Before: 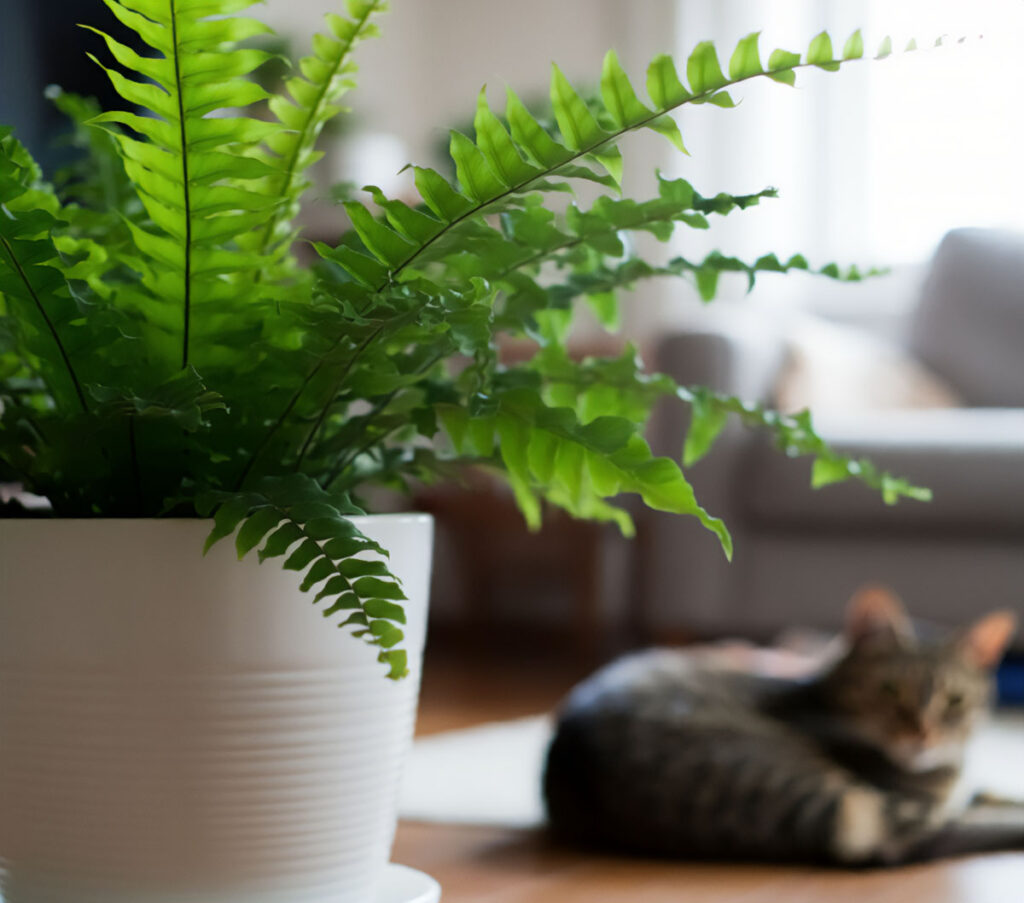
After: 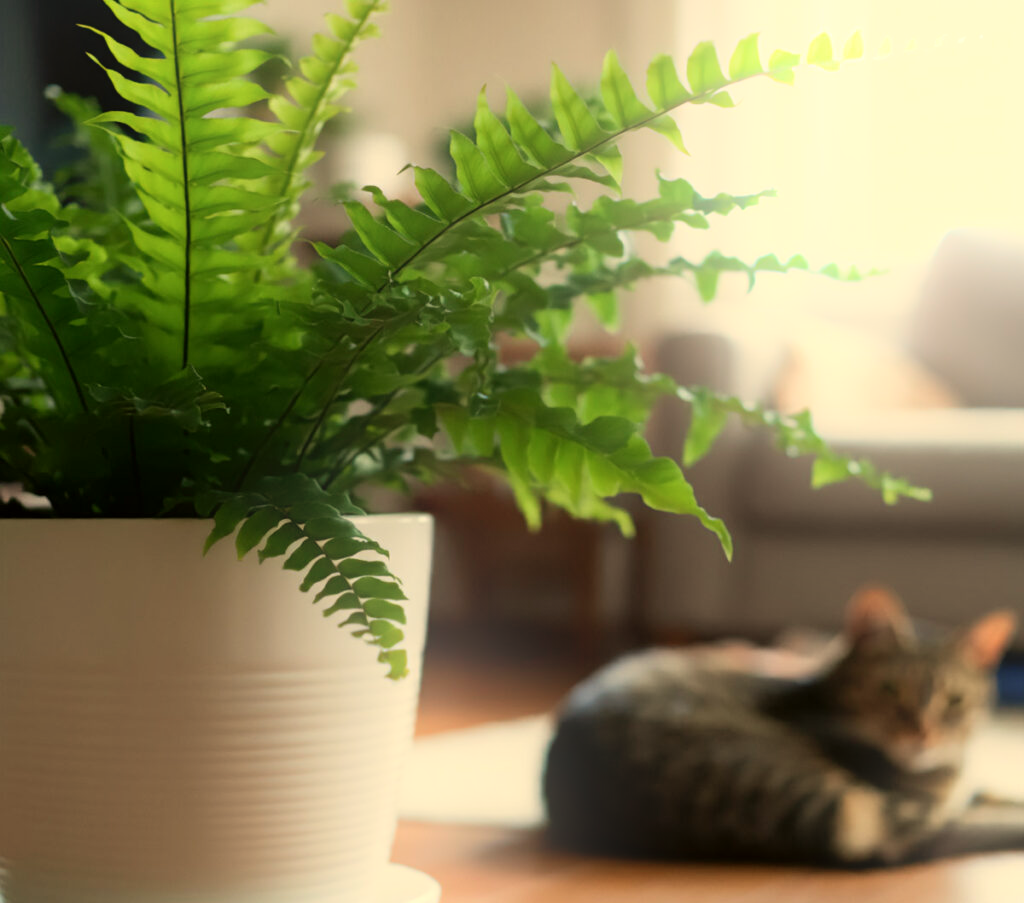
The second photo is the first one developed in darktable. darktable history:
bloom: on, module defaults
color correction: highlights a* 3.12, highlights b* -1.55, shadows a* -0.101, shadows b* 2.52, saturation 0.98
white balance: red 1.08, blue 0.791
